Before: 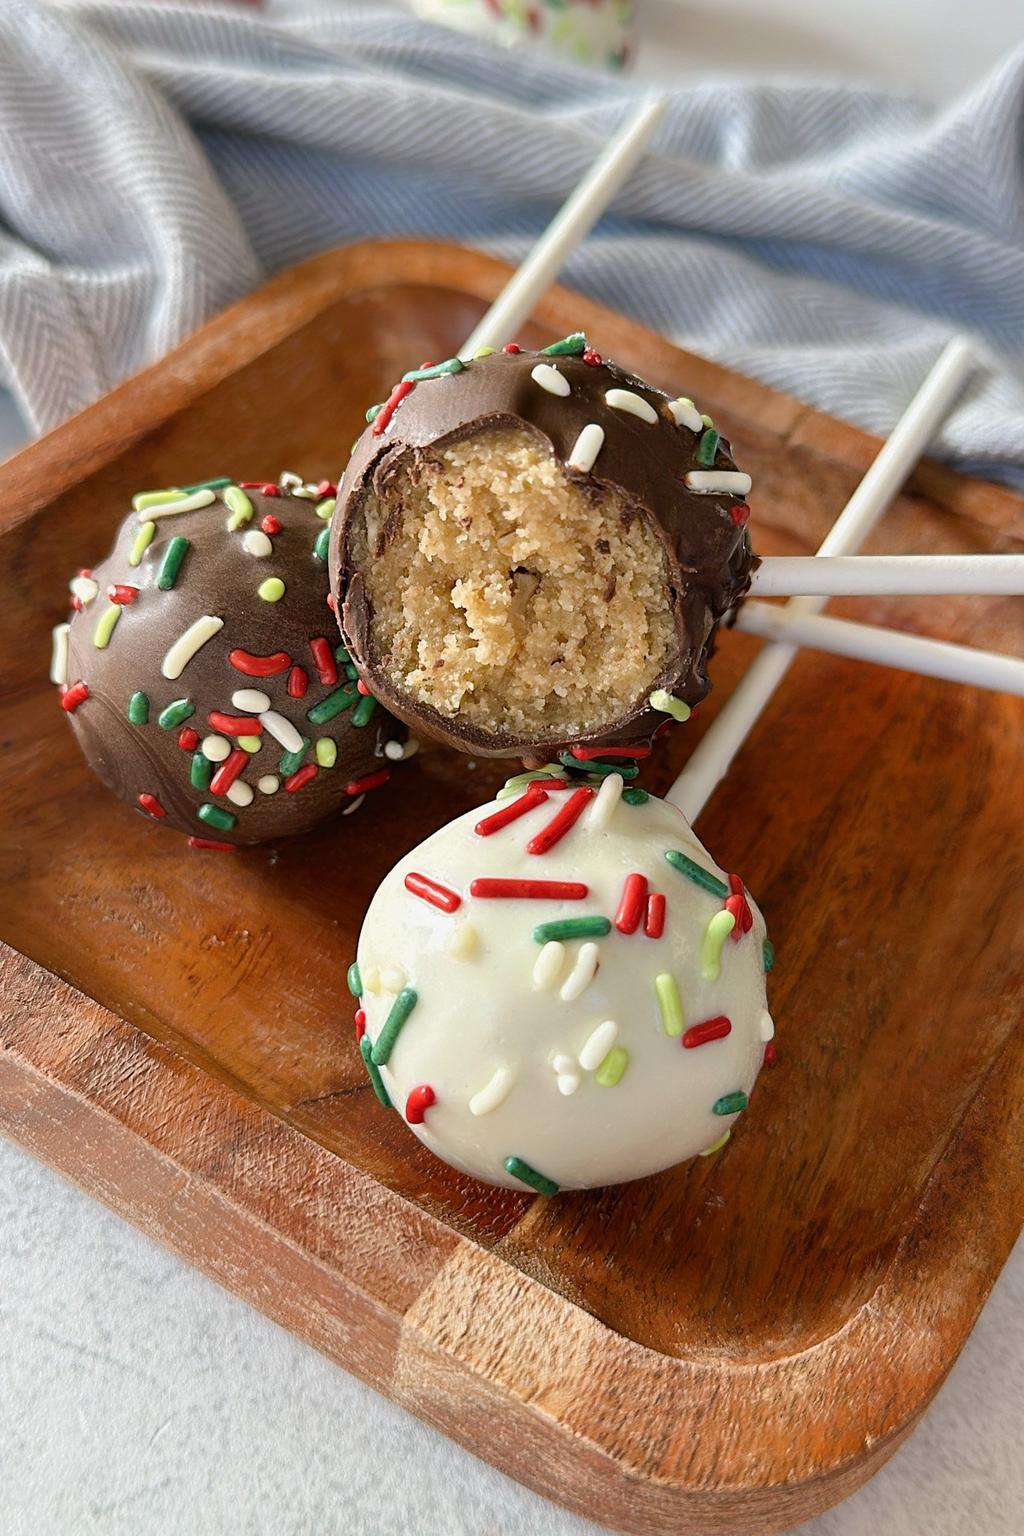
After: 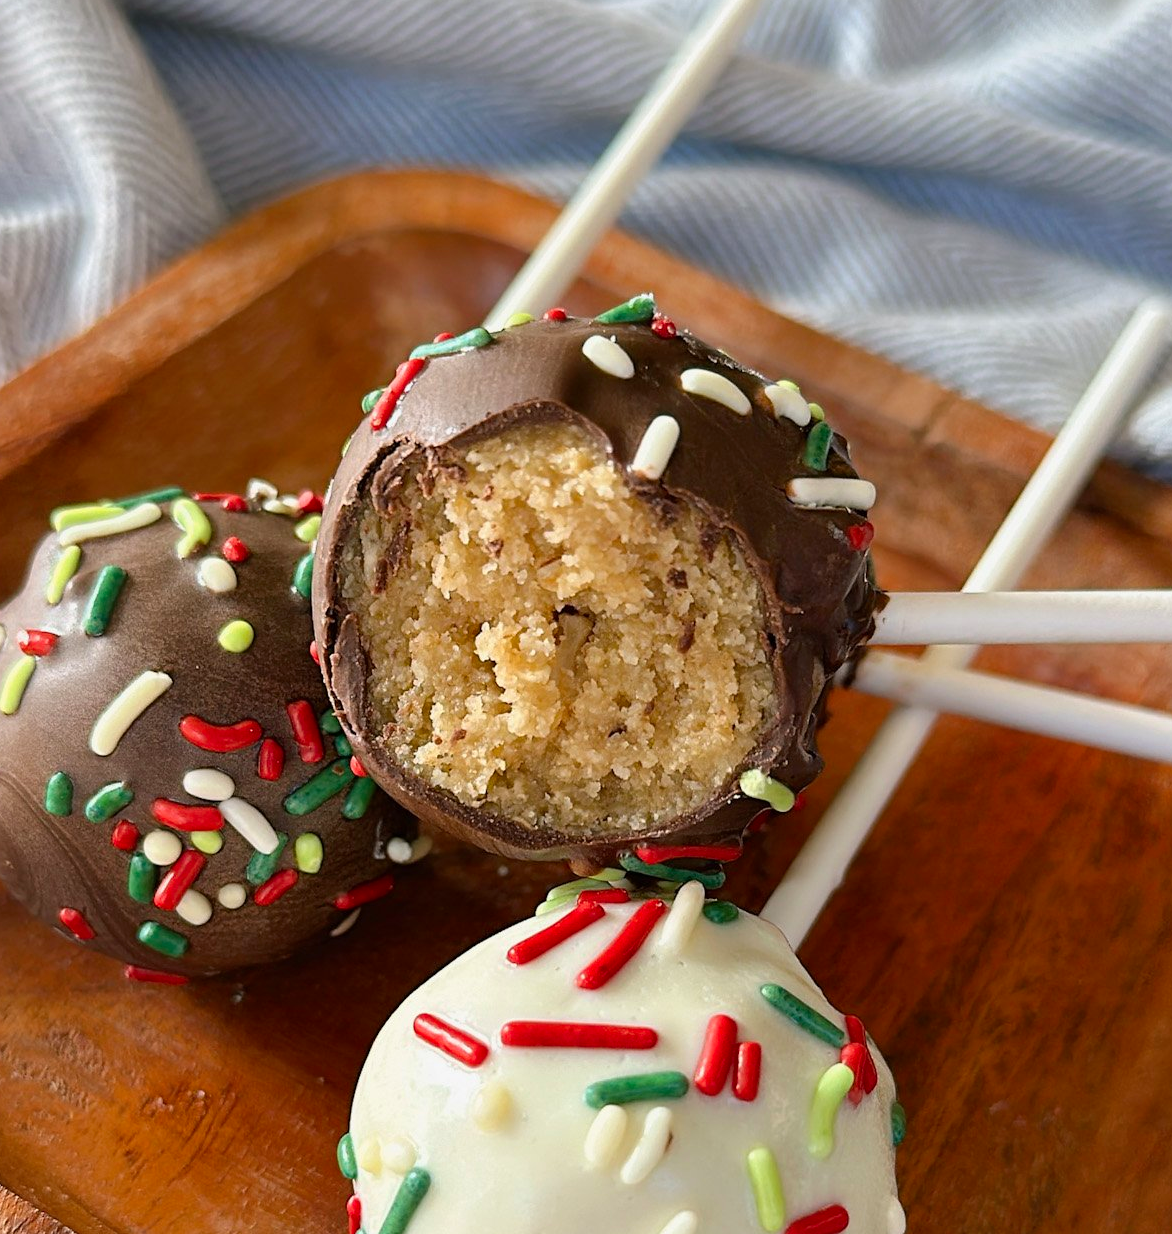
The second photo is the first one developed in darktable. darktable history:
crop and rotate: left 9.252%, top 7.35%, right 4.845%, bottom 32.365%
contrast brightness saturation: contrast 0.036, saturation 0.158
